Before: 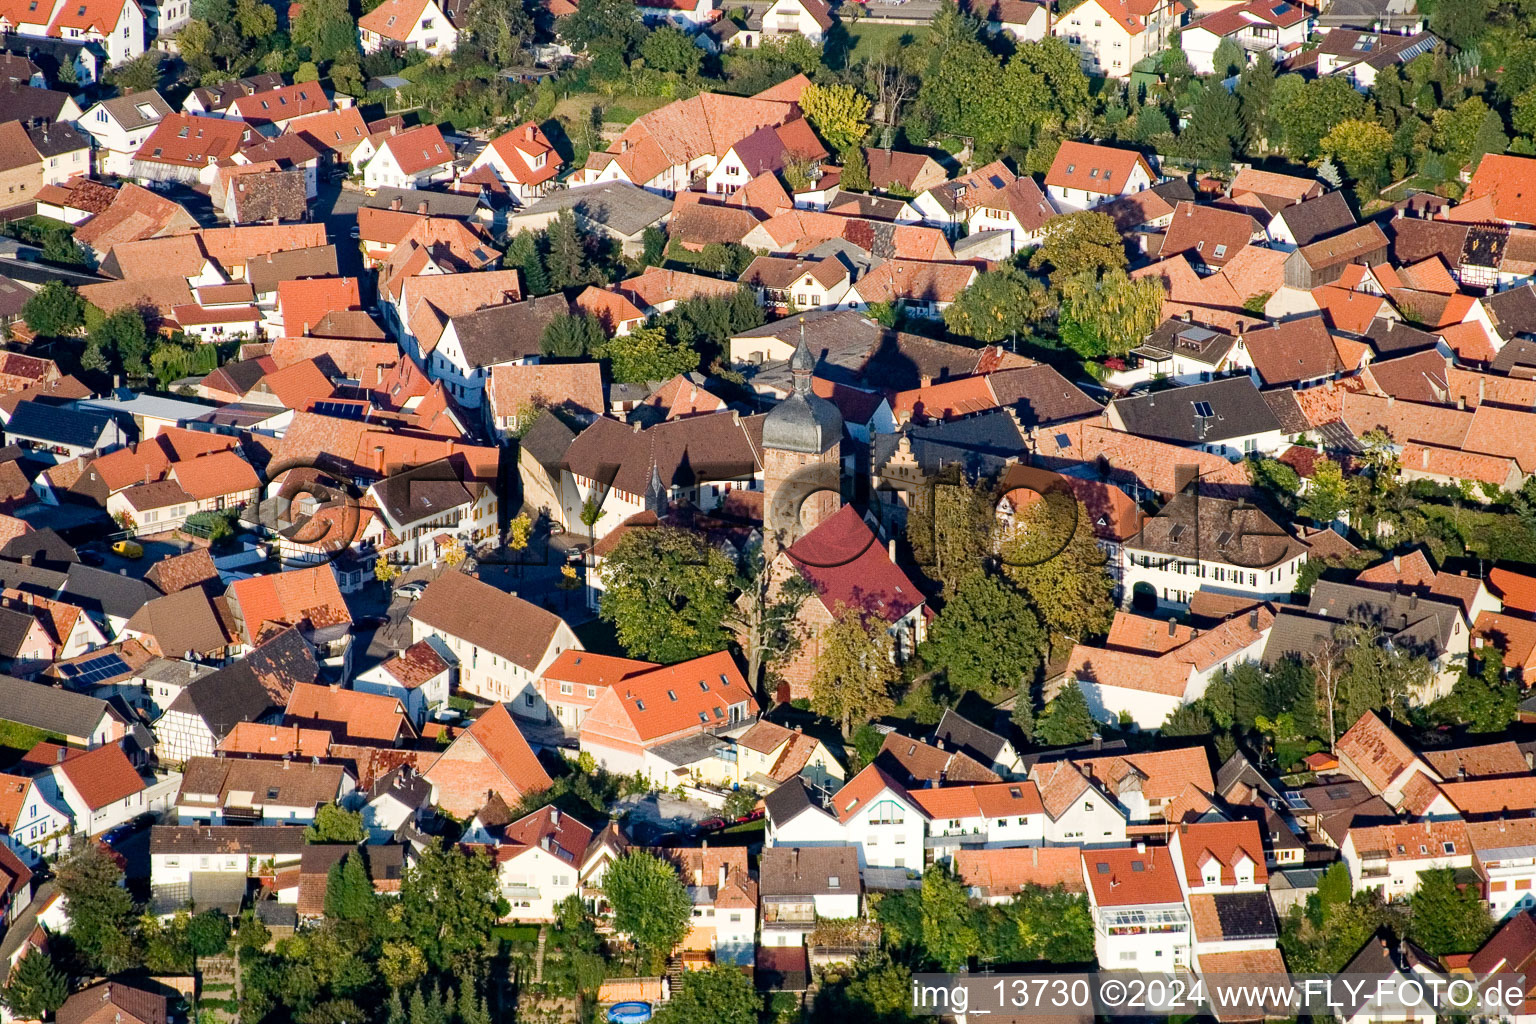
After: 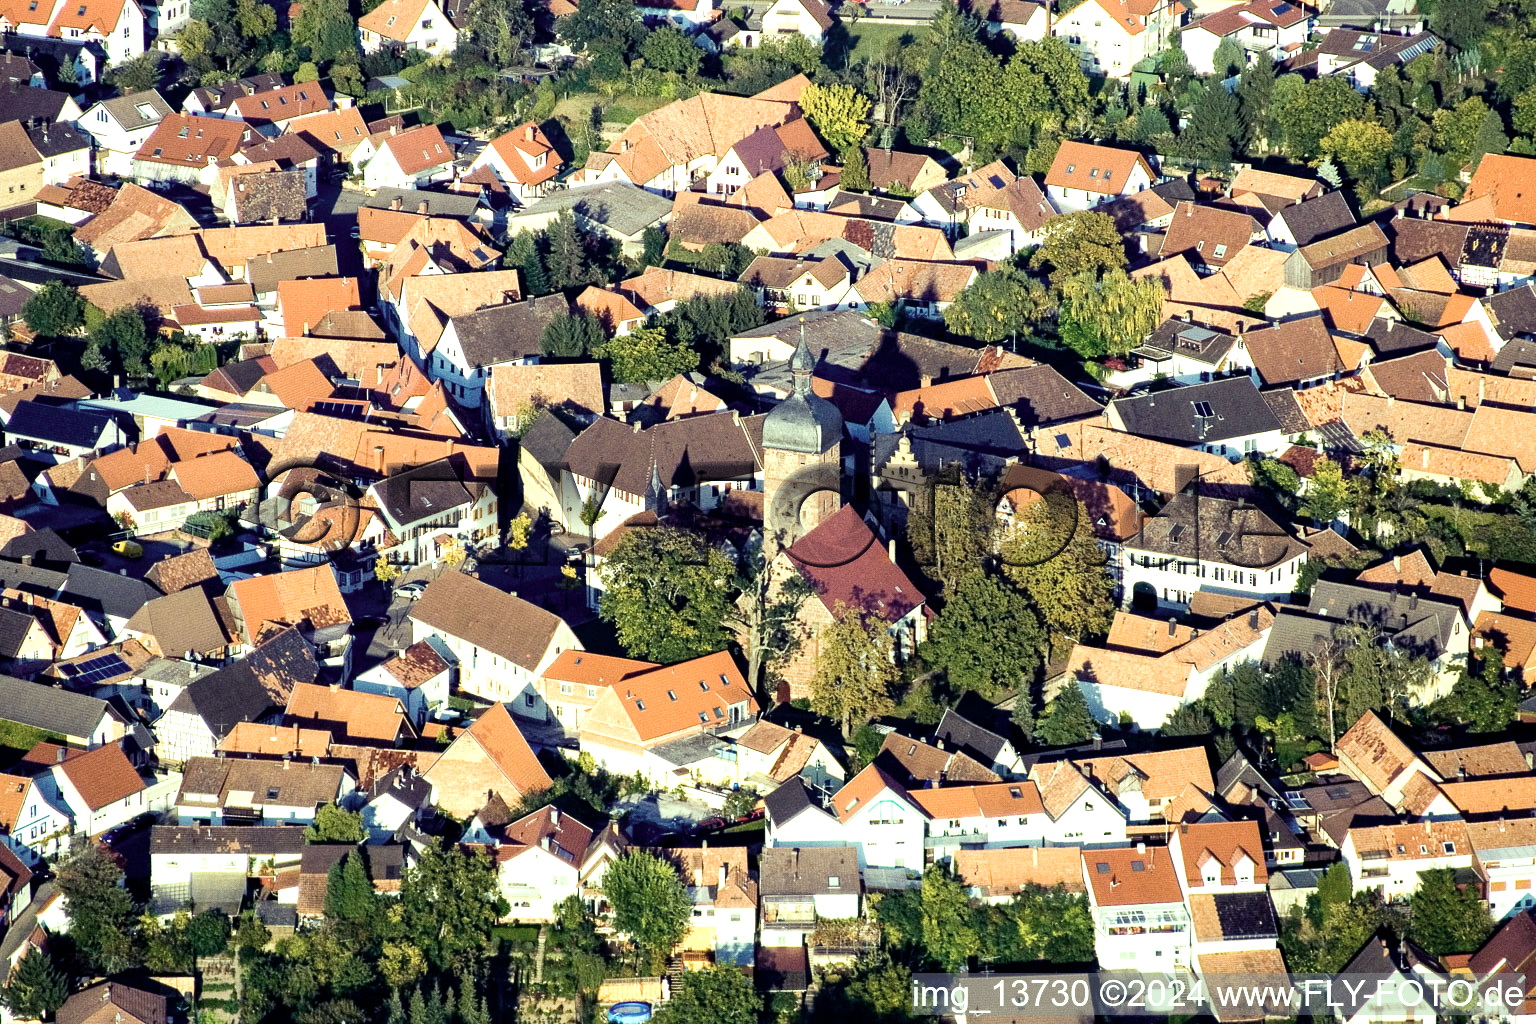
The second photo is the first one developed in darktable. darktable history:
tone equalizer: -8 EV -0.404 EV, -7 EV -0.387 EV, -6 EV -0.336 EV, -5 EV -0.218 EV, -3 EV 0.233 EV, -2 EV 0.307 EV, -1 EV 0.389 EV, +0 EV 0.393 EV
contrast brightness saturation: contrast 0.1, saturation -0.377
color balance rgb: shadows lift › luminance -28.602%, shadows lift › chroma 15.308%, shadows lift › hue 270.54°, highlights gain › luminance 15.155%, highlights gain › chroma 6.911%, highlights gain › hue 126.81°, perceptual saturation grading › global saturation 18.588%, global vibrance 20%
